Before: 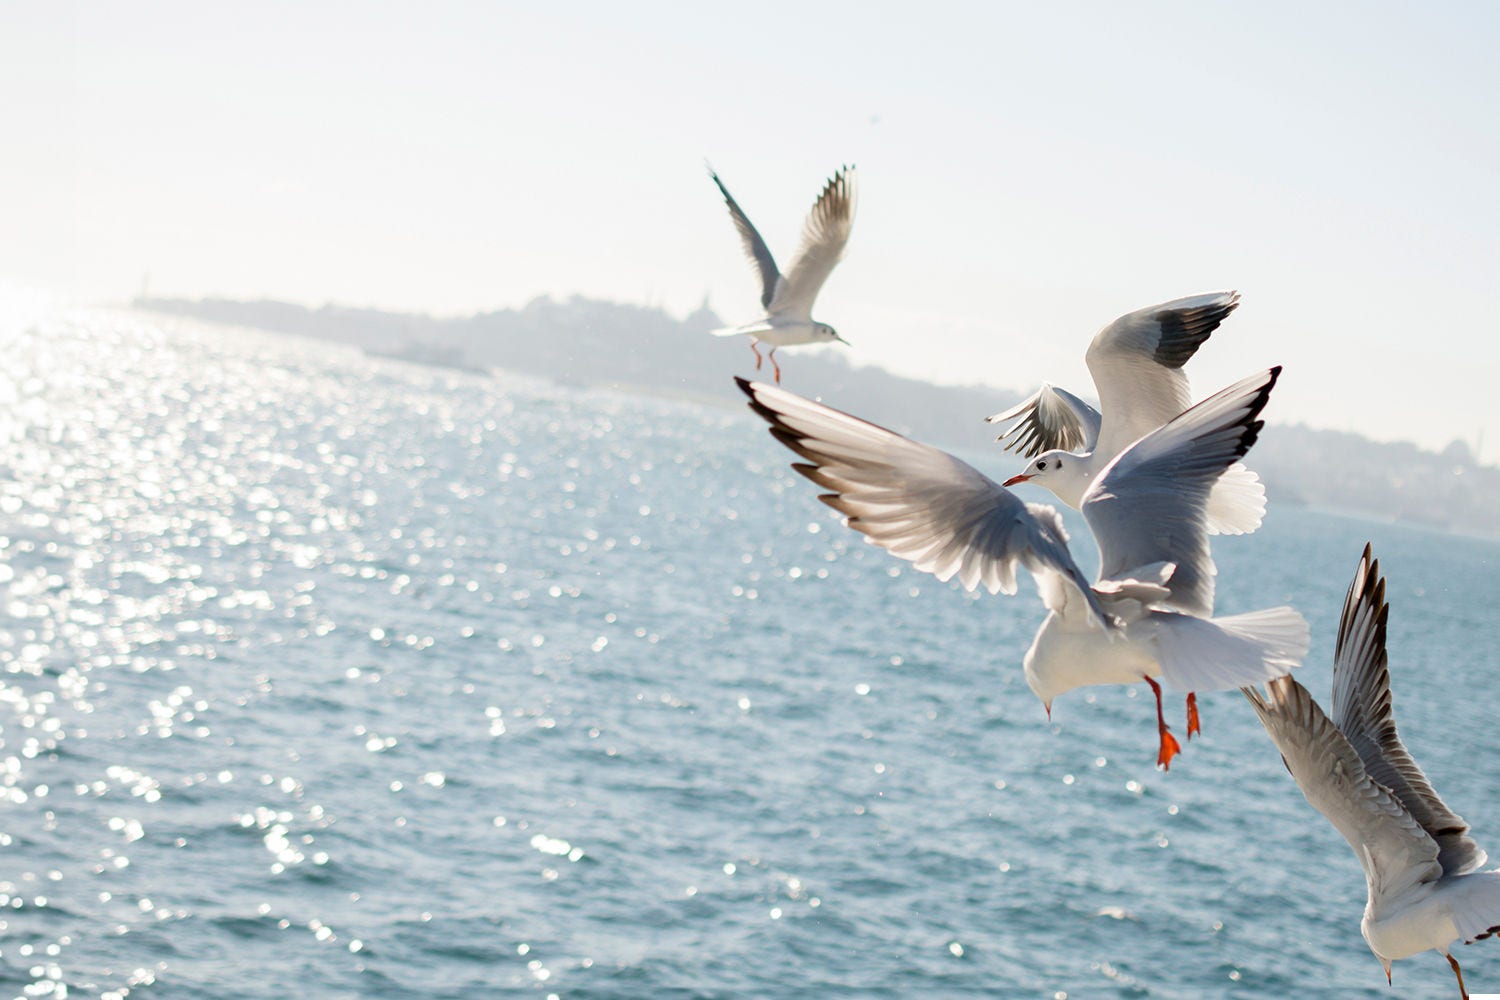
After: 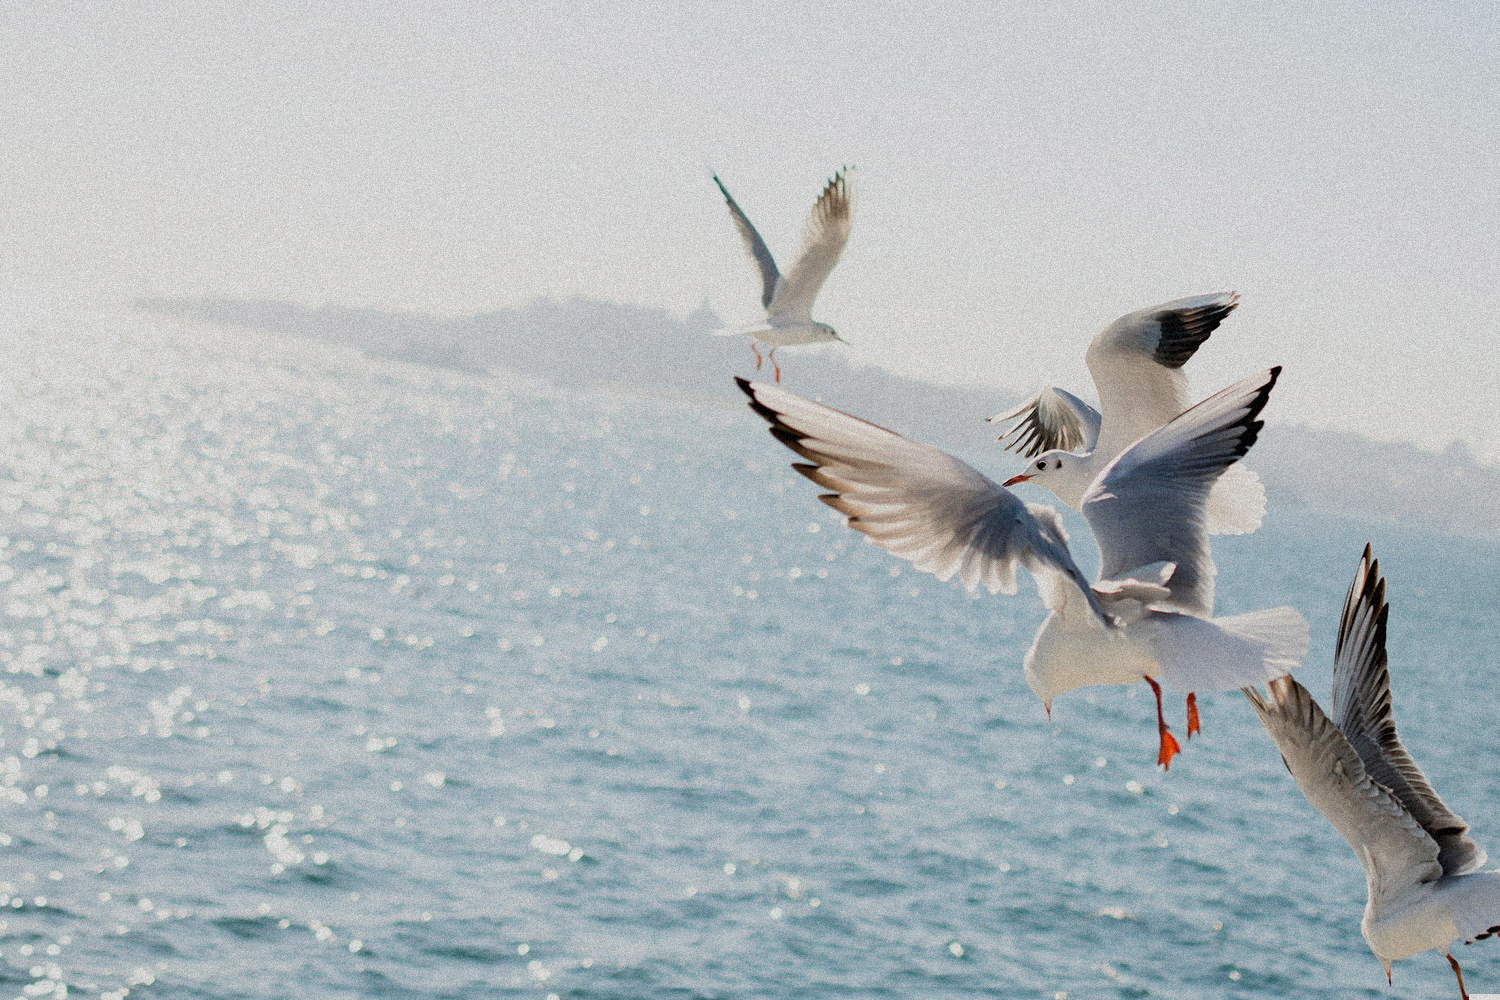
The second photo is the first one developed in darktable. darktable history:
filmic rgb: black relative exposure -7.65 EV, white relative exposure 4.56 EV, hardness 3.61, contrast 1.05
grain: strength 35%, mid-tones bias 0%
